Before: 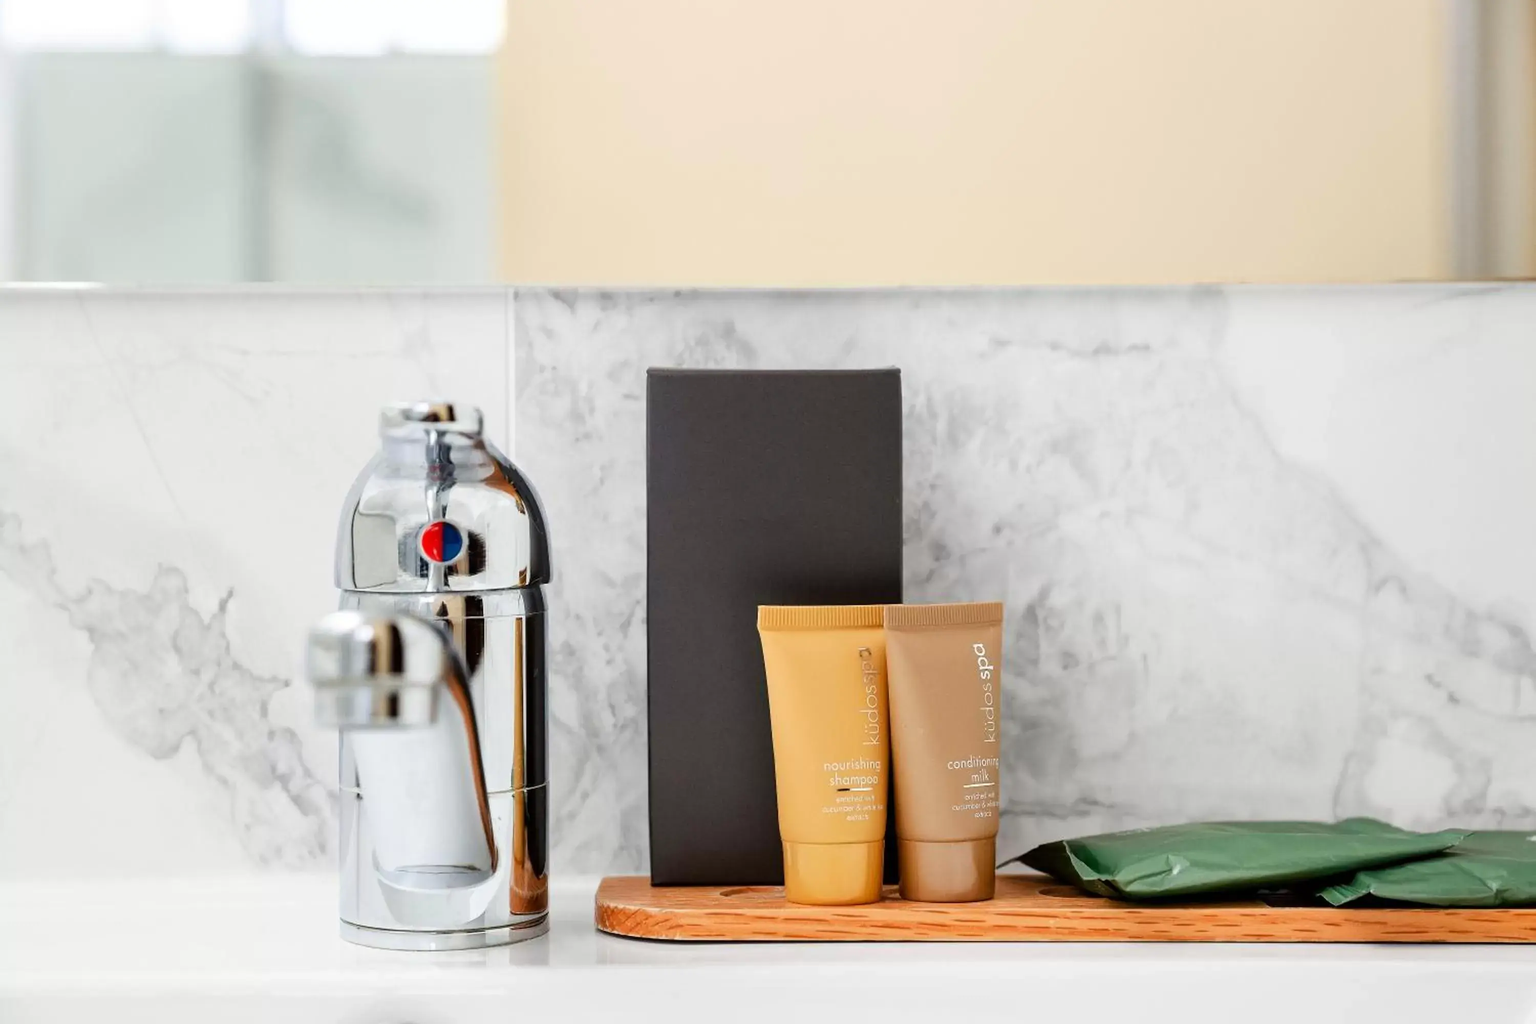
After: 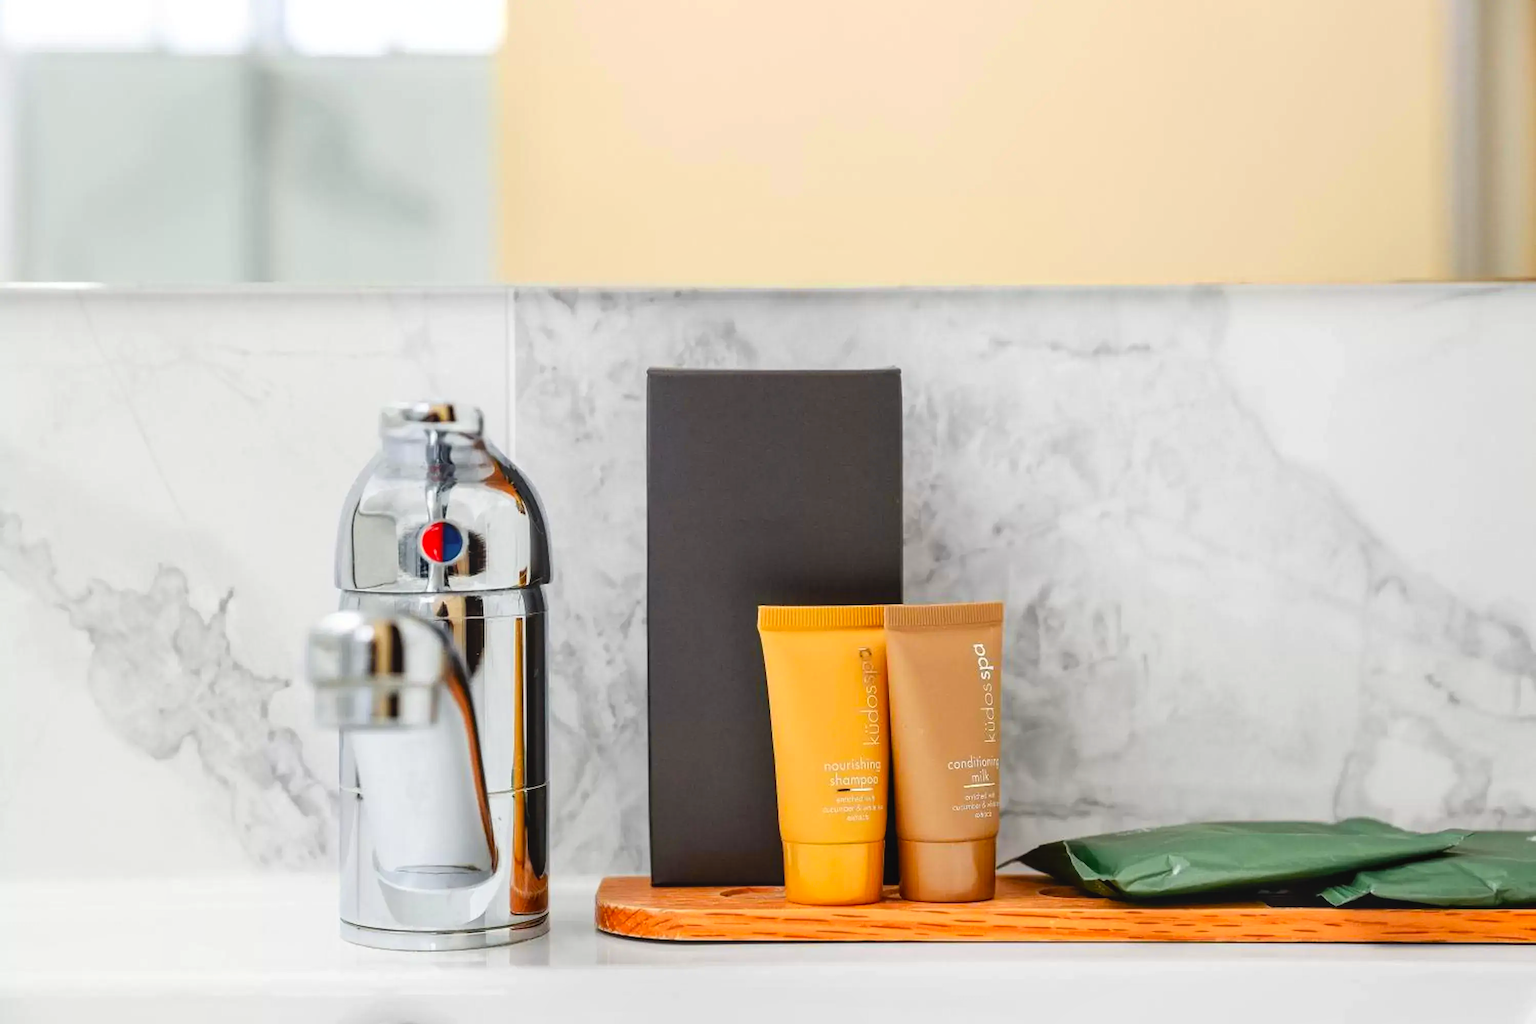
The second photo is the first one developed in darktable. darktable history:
color zones: curves: ch0 [(0.224, 0.526) (0.75, 0.5)]; ch1 [(0.055, 0.526) (0.224, 0.761) (0.377, 0.526) (0.75, 0.5)]
local contrast: detail 109%
